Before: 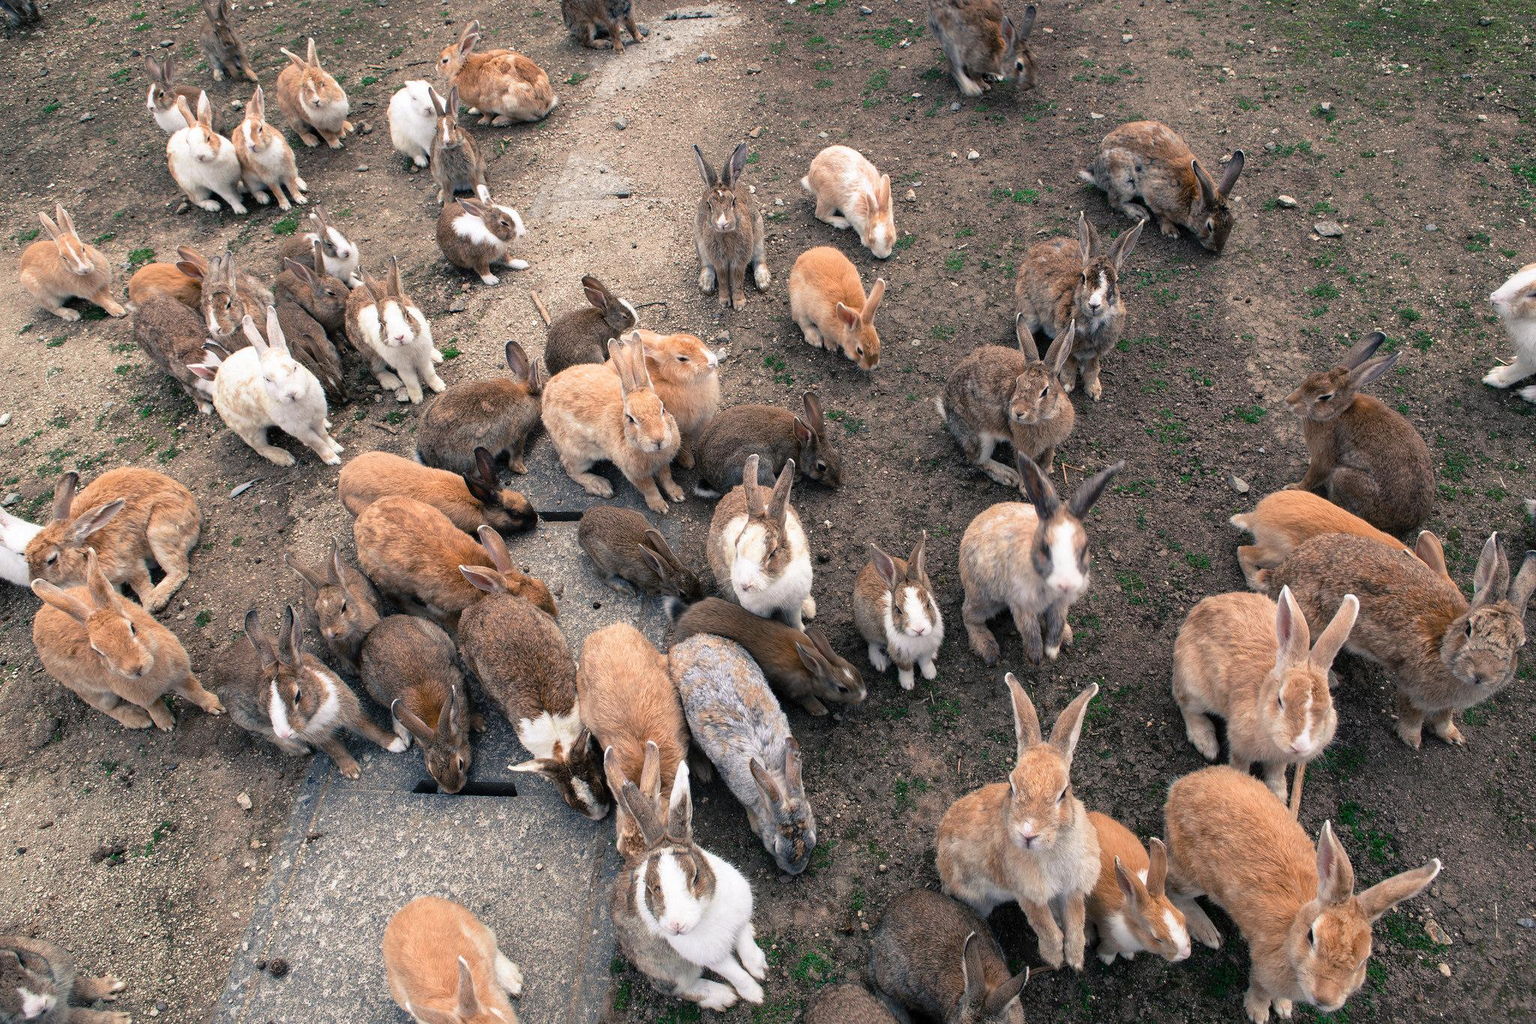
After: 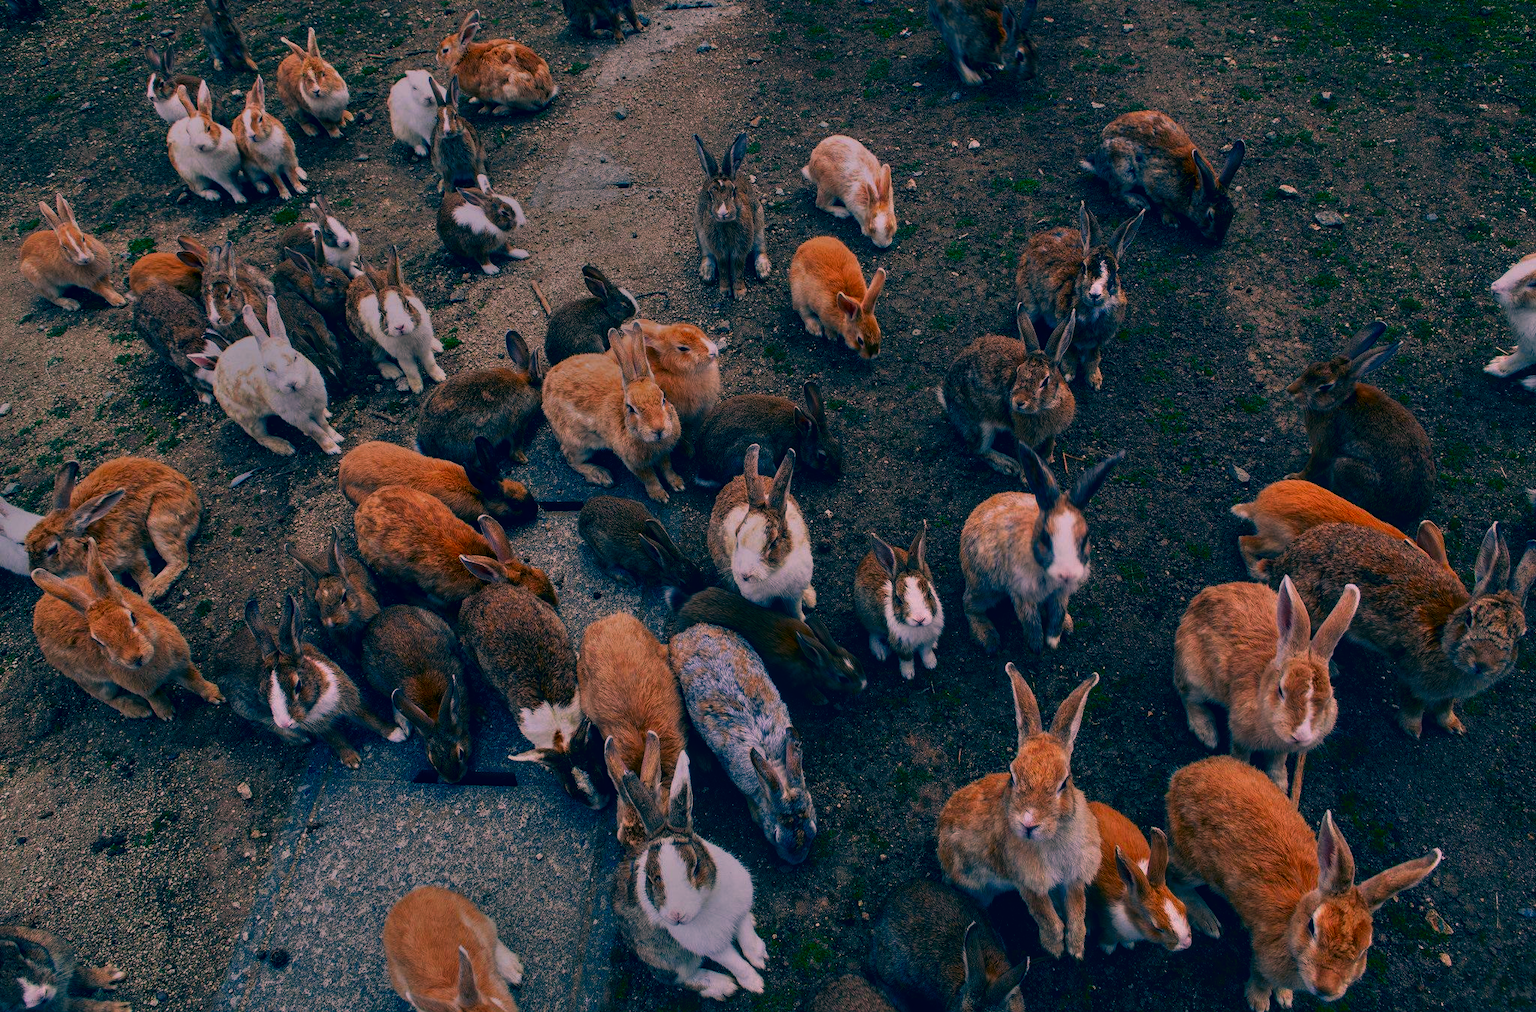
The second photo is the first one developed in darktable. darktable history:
shadows and highlights: soften with gaussian
local contrast: on, module defaults
crop: top 1.049%, right 0.001%
color correction: highlights a* 17.03, highlights b* 0.205, shadows a* -15.38, shadows b* -14.56, saturation 1.5
white balance: red 1.009, blue 0.985
contrast brightness saturation: brightness -0.25, saturation 0.2
tone equalizer: -8 EV -2 EV, -7 EV -2 EV, -6 EV -2 EV, -5 EV -2 EV, -4 EV -2 EV, -3 EV -2 EV, -2 EV -2 EV, -1 EV -1.63 EV, +0 EV -2 EV
